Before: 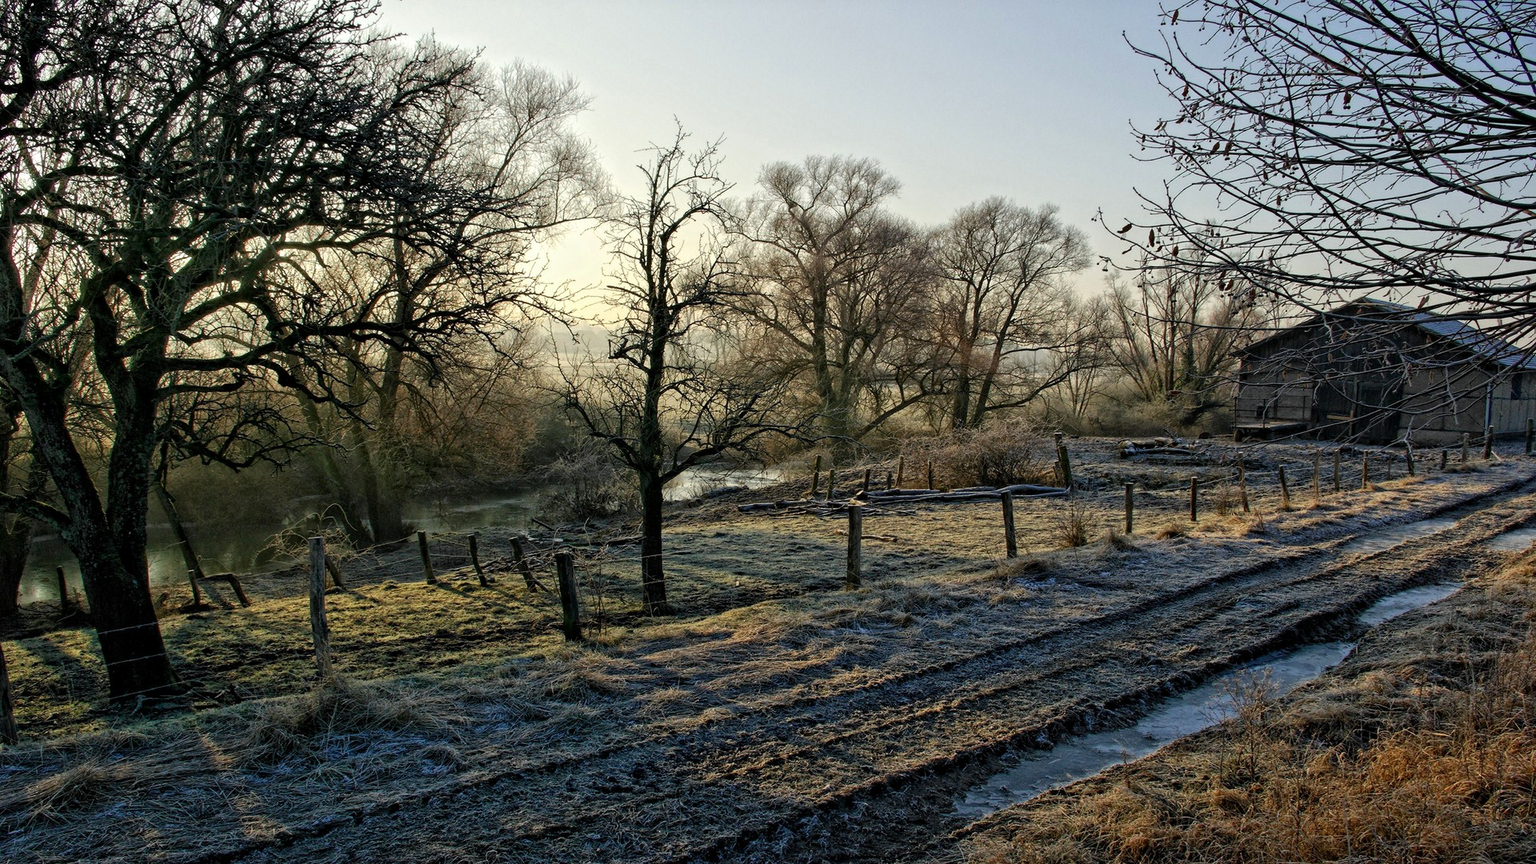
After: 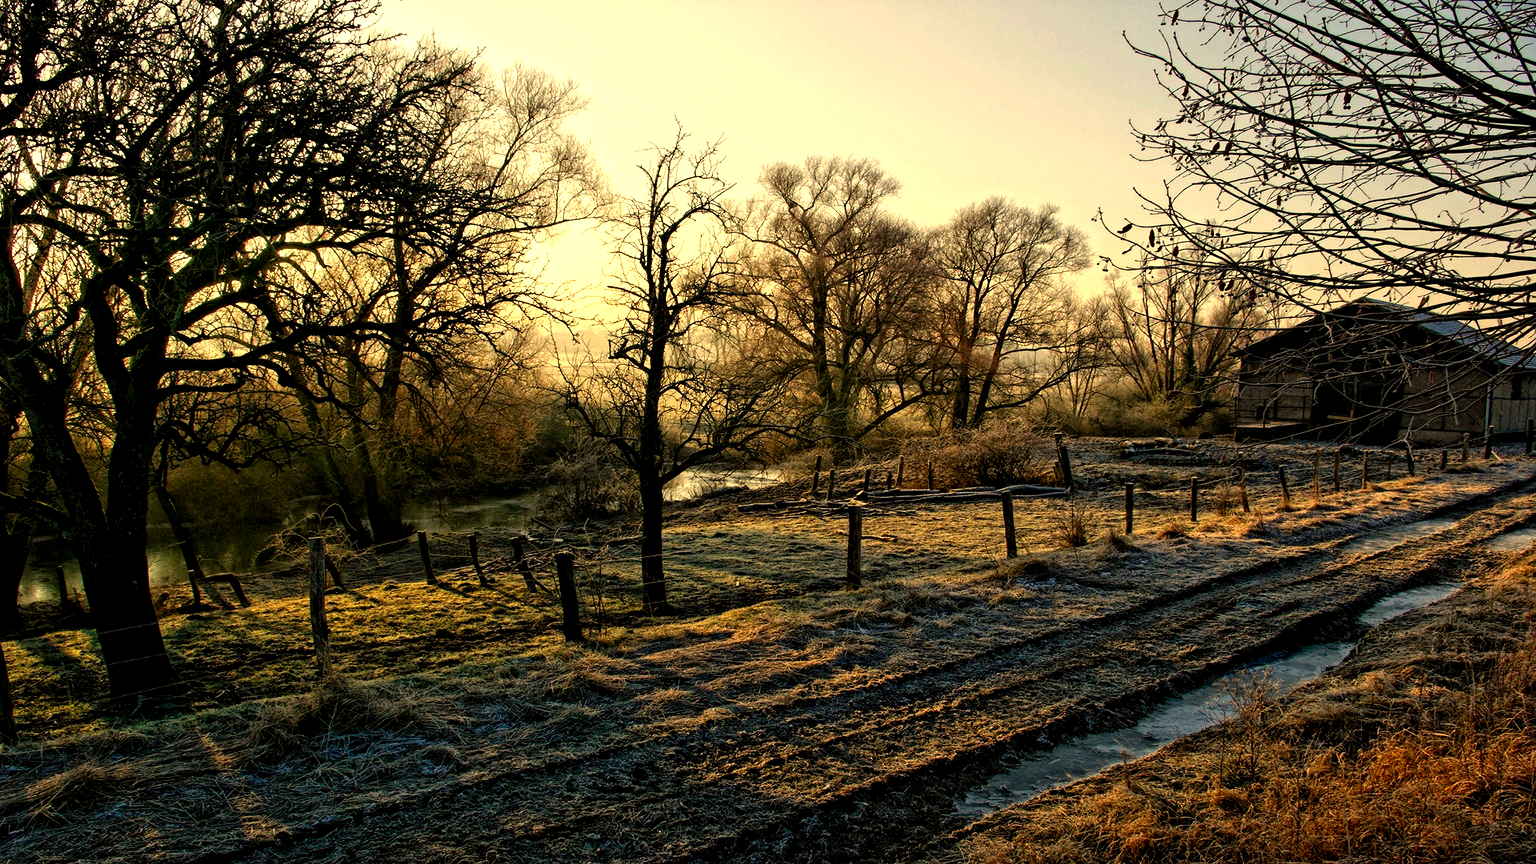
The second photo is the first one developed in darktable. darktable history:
color balance: lift [0.991, 1, 1, 1], gamma [0.996, 1, 1, 1], input saturation 98.52%, contrast 20.34%, output saturation 103.72%
white balance: red 1.138, green 0.996, blue 0.812
